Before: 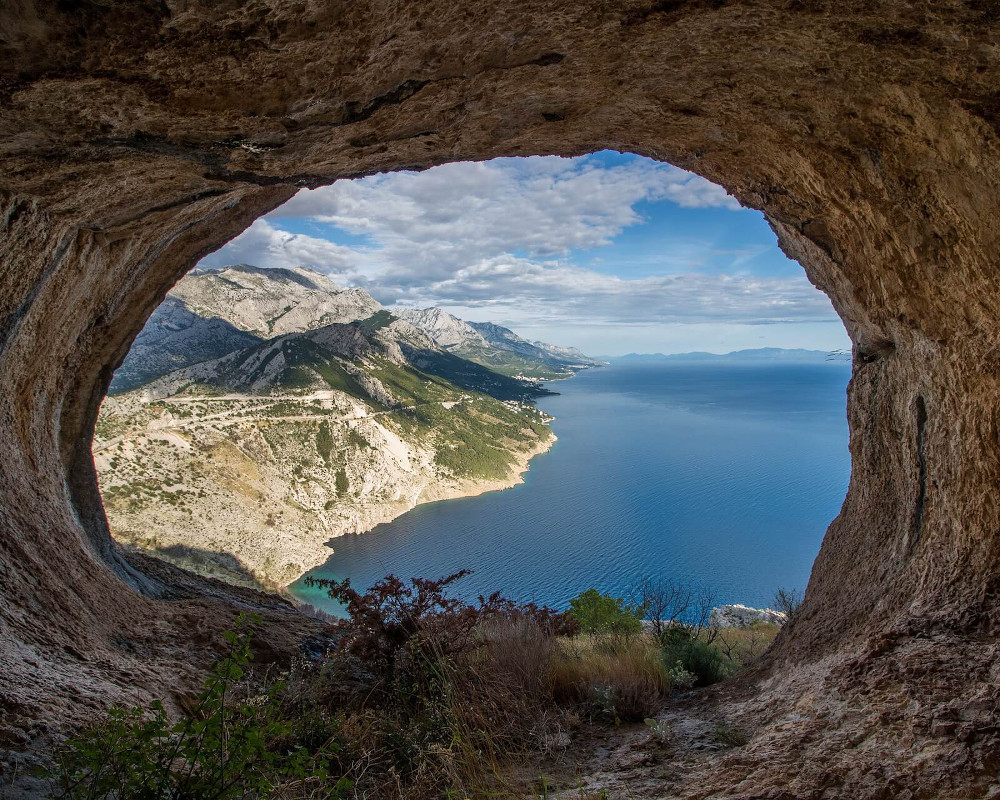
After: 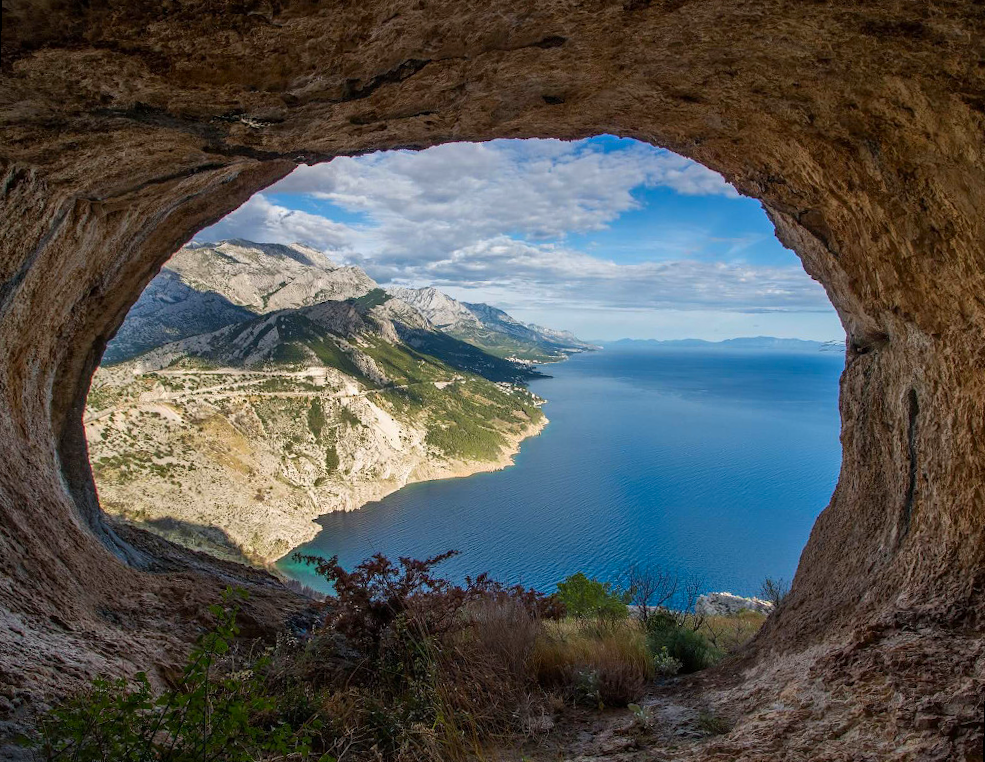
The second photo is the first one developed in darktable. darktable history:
rotate and perspective: rotation 1.57°, crop left 0.018, crop right 0.982, crop top 0.039, crop bottom 0.961
contrast brightness saturation: saturation 0.18
